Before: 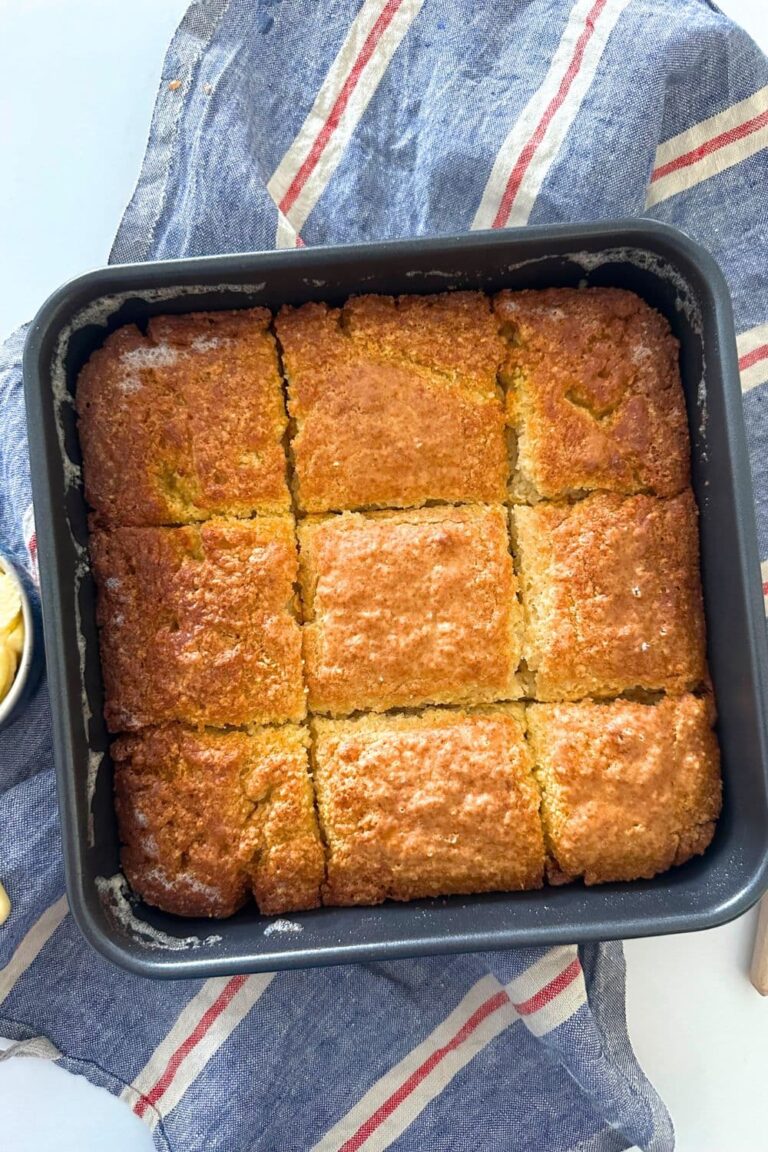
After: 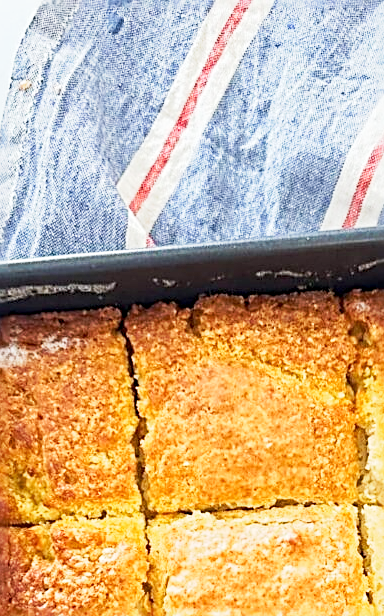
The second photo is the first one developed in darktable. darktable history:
crop: left 19.556%, right 30.401%, bottom 46.458%
tone curve: curves: ch0 [(0, 0) (0.003, 0.003) (0.011, 0.011) (0.025, 0.025) (0.044, 0.044) (0.069, 0.069) (0.1, 0.099) (0.136, 0.135) (0.177, 0.177) (0.224, 0.224) (0.277, 0.276) (0.335, 0.334) (0.399, 0.398) (0.468, 0.467) (0.543, 0.565) (0.623, 0.641) (0.709, 0.723) (0.801, 0.81) (0.898, 0.902) (1, 1)], preserve colors none
exposure: black level correction 0.001, exposure 0.5 EV, compensate exposure bias true, compensate highlight preservation false
base curve: curves: ch0 [(0, 0) (0.088, 0.125) (0.176, 0.251) (0.354, 0.501) (0.613, 0.749) (1, 0.877)], preserve colors none
rgb levels: preserve colors max RGB
sharpen: radius 3.025, amount 0.757
